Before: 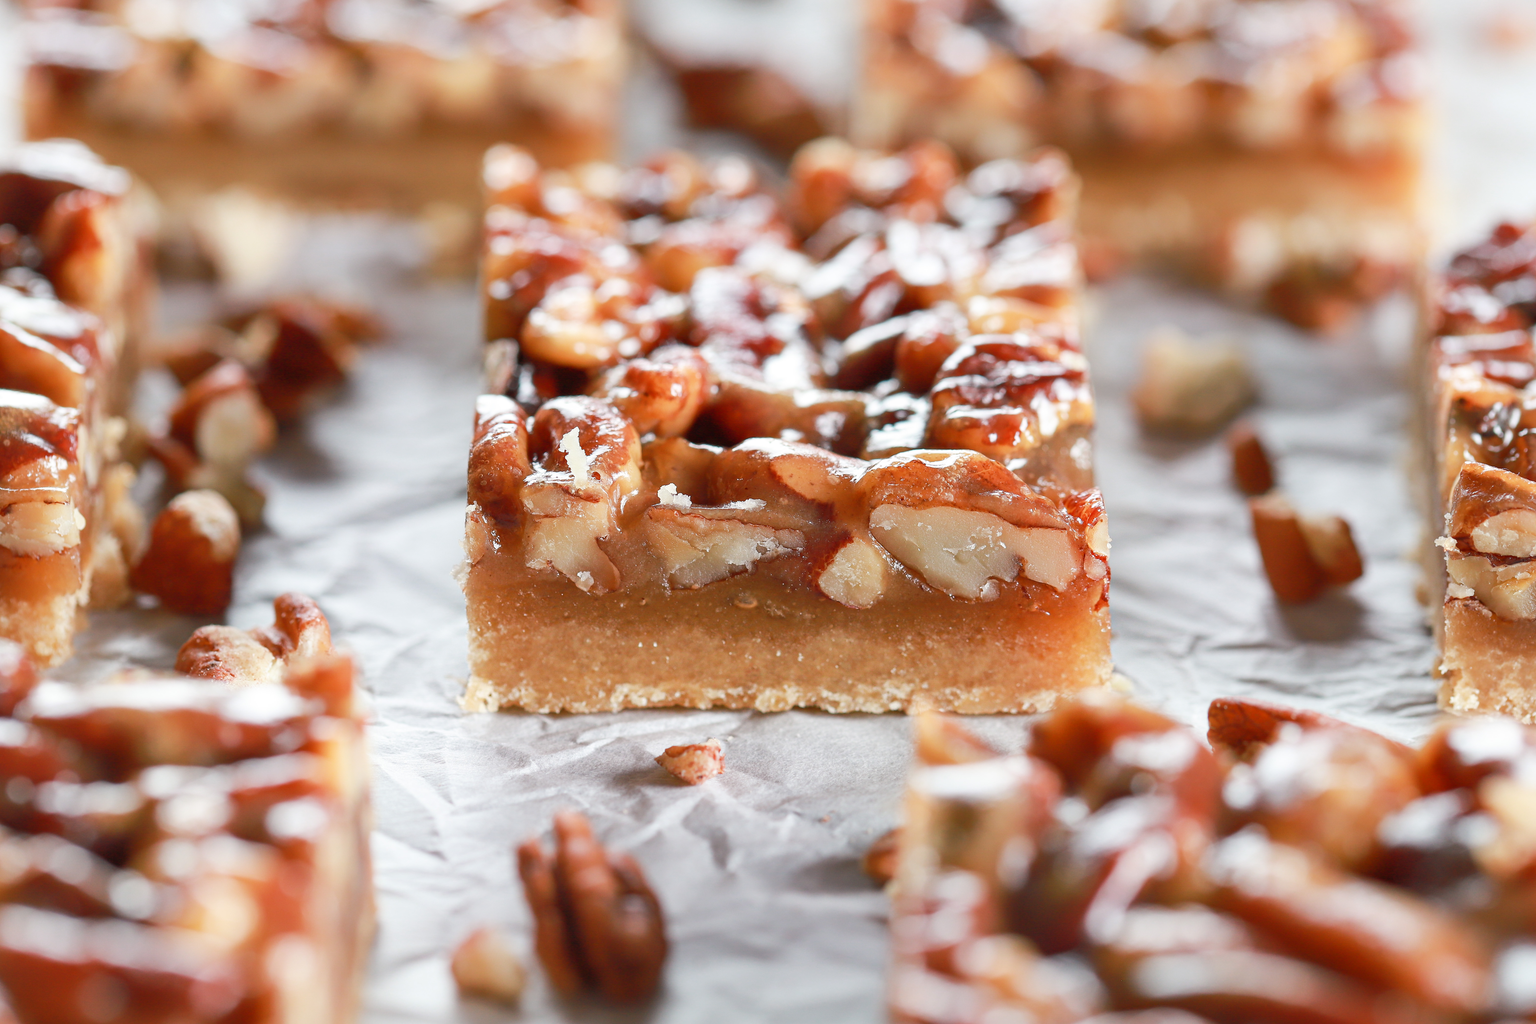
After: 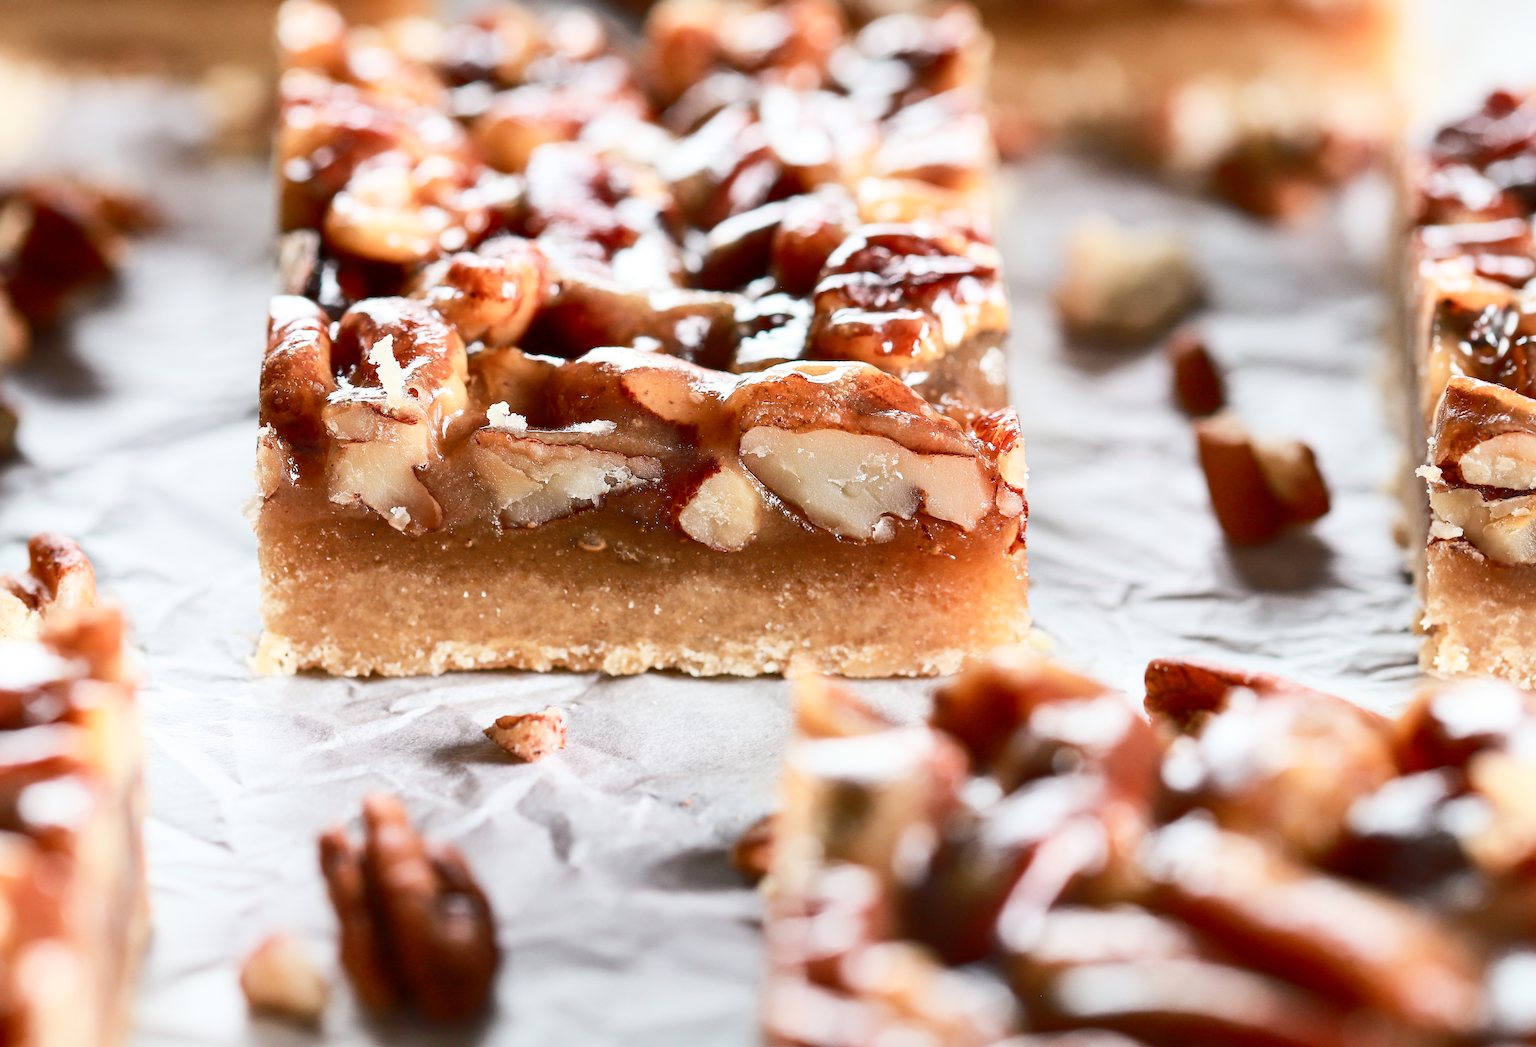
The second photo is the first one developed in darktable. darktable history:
contrast brightness saturation: contrast 0.285
crop: left 16.332%, top 14.432%
